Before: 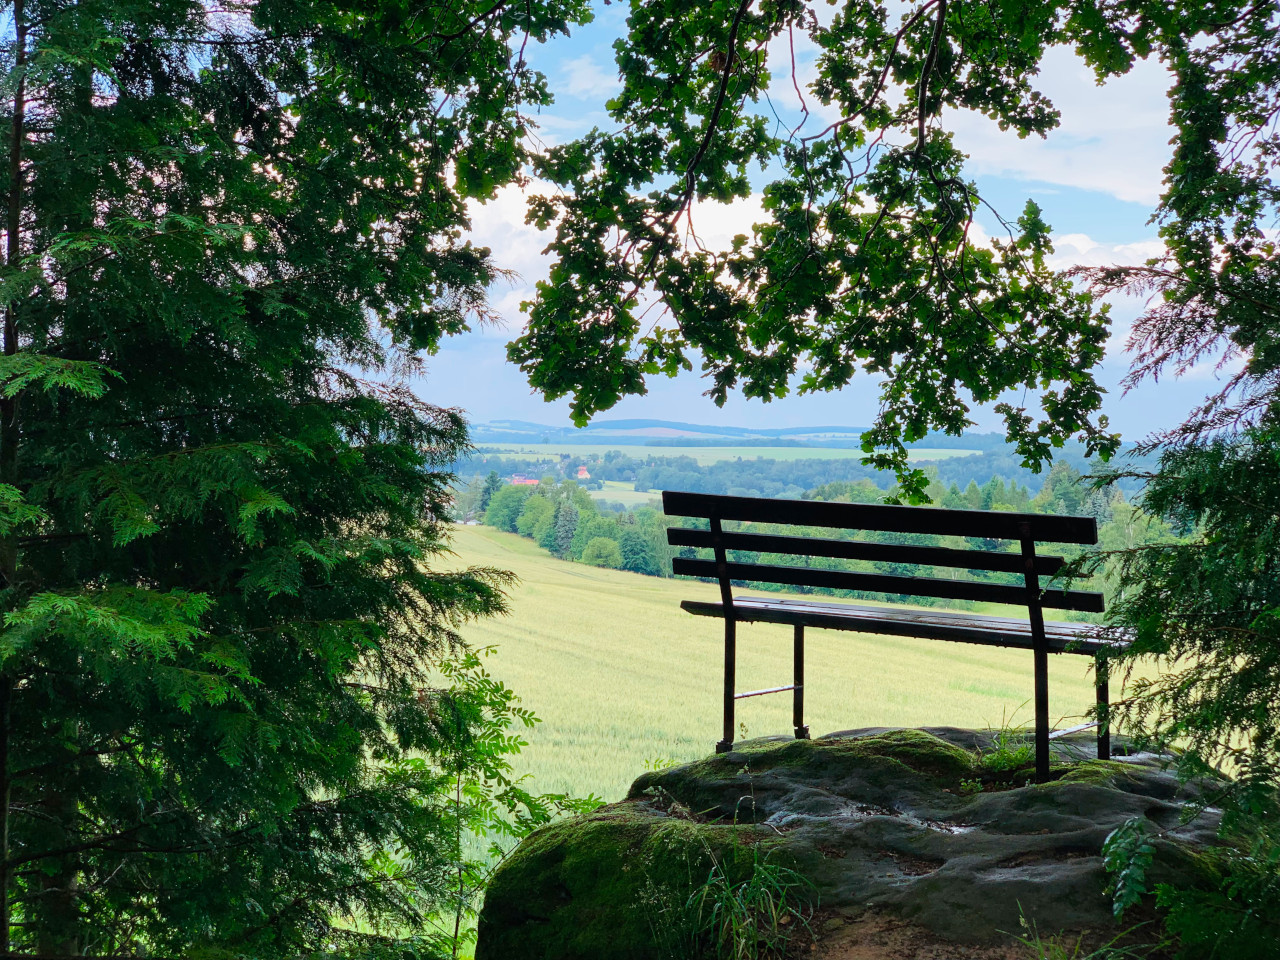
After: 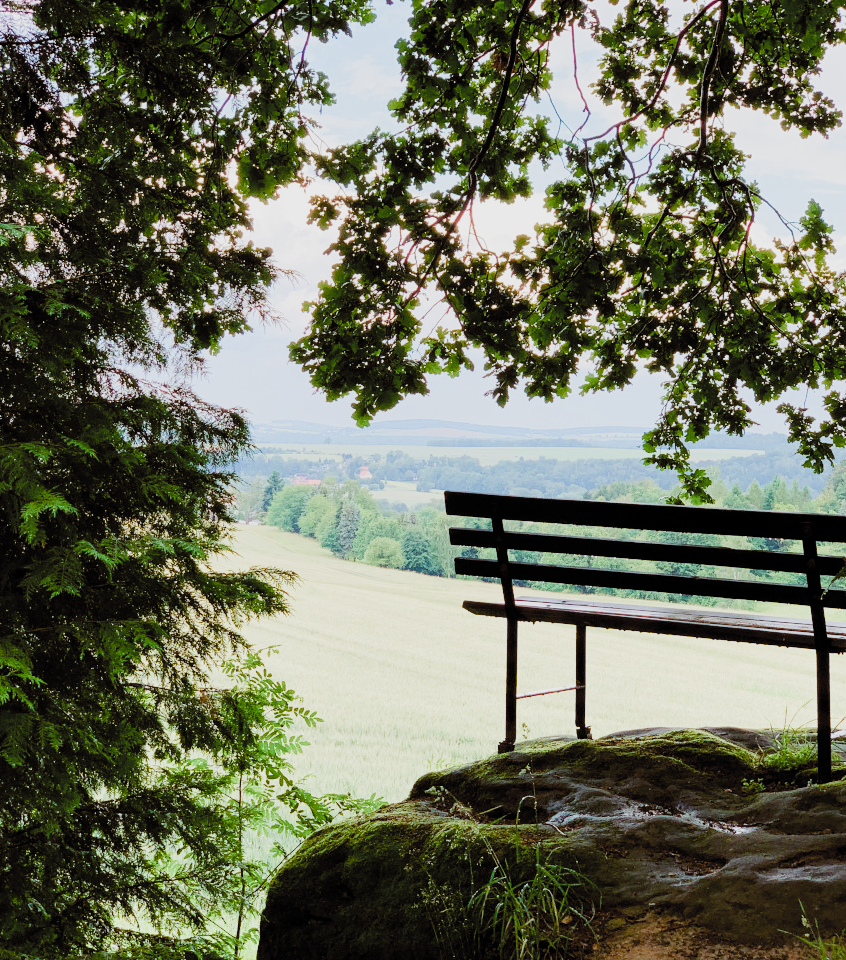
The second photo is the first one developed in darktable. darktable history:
exposure: black level correction 0, exposure 0.701 EV, compensate highlight preservation false
contrast brightness saturation: saturation -0.155
filmic rgb: black relative exposure -5.06 EV, white relative exposure 3.95 EV, hardness 2.88, contrast 1.188, color science v5 (2021), contrast in shadows safe, contrast in highlights safe
crop: left 17.037%, right 16.689%
color balance rgb: global offset › chroma 0.398%, global offset › hue 35.27°, linear chroma grading › global chroma 8.836%, perceptual saturation grading › global saturation 20%, perceptual saturation grading › highlights -49.906%, perceptual saturation grading › shadows 24.687%
